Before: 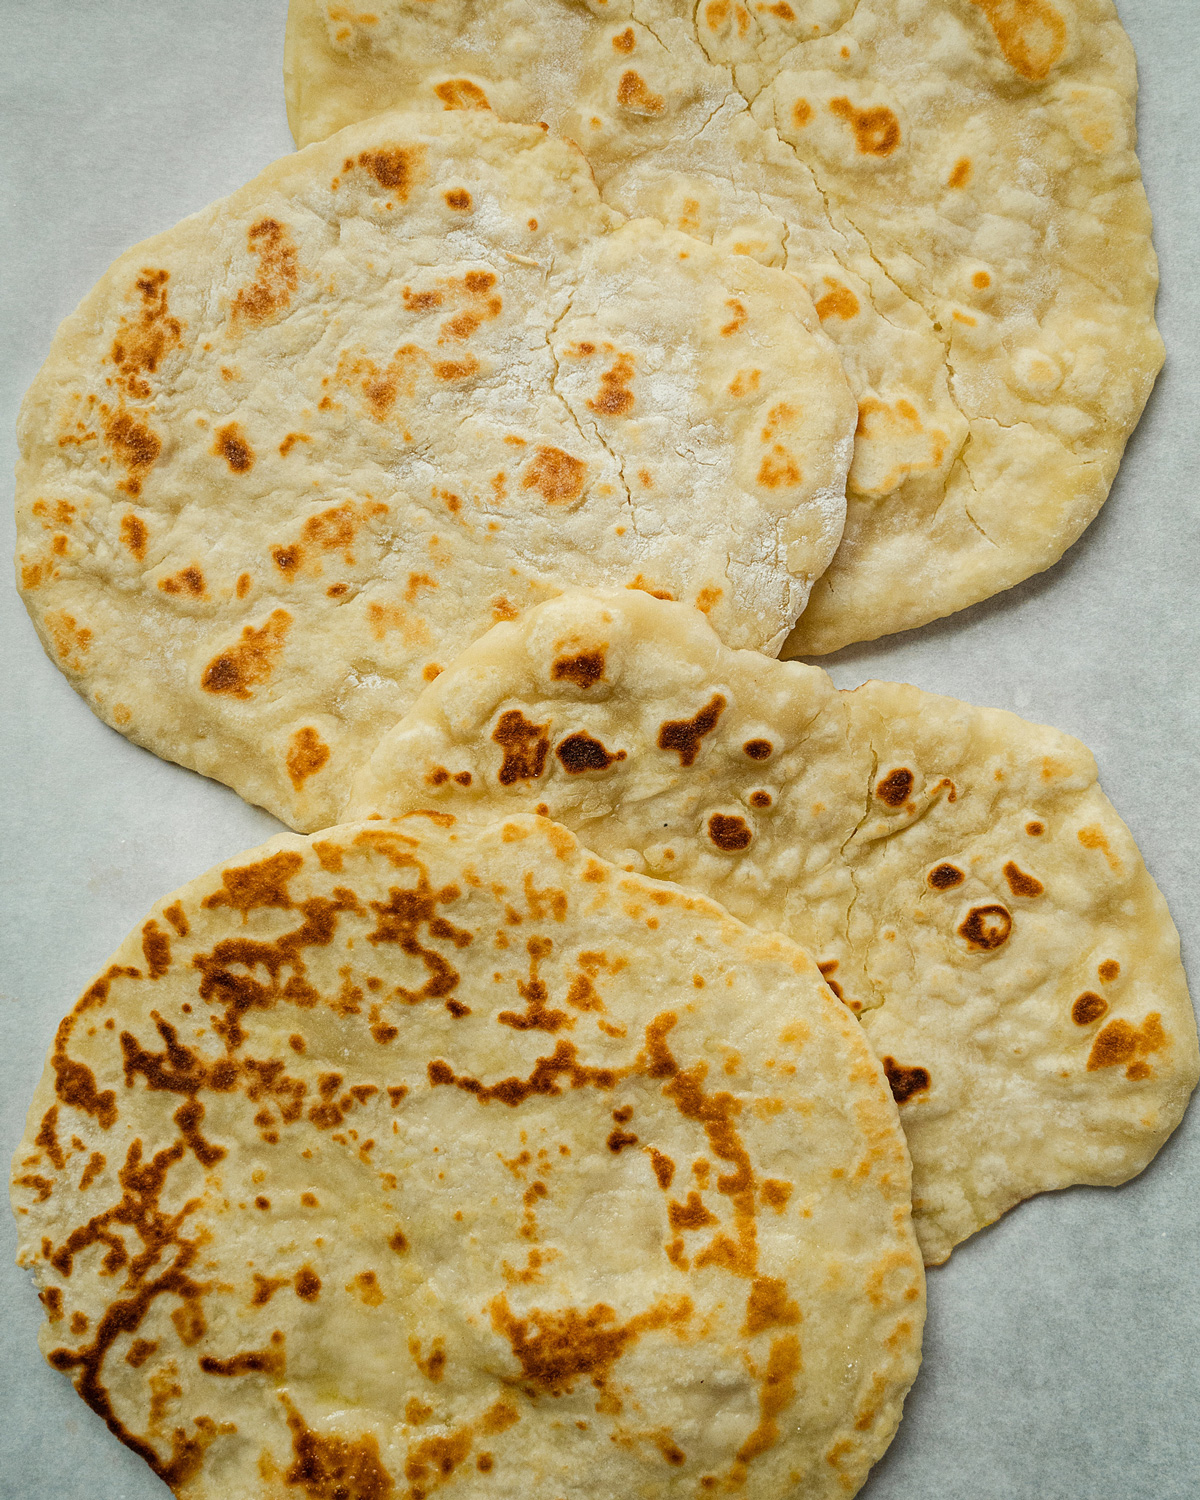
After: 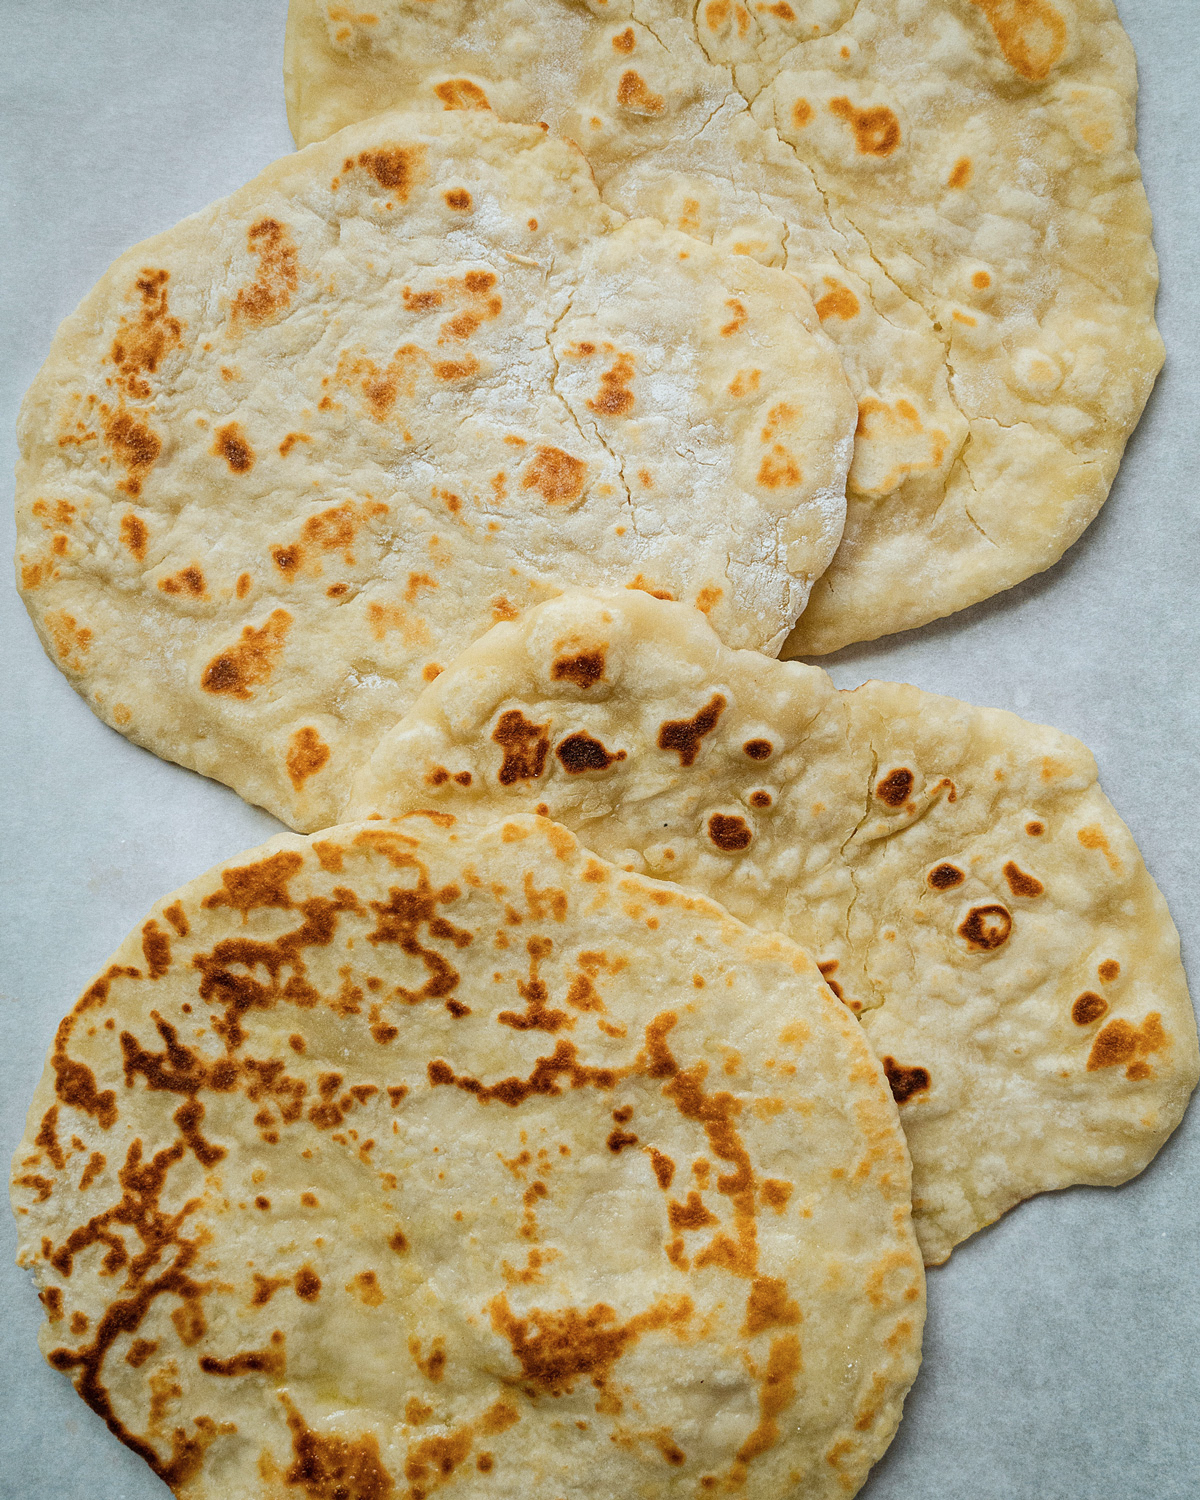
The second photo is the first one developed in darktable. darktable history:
grain: coarseness 0.09 ISO, strength 10%
color correction: highlights a* -0.772, highlights b* -8.92
